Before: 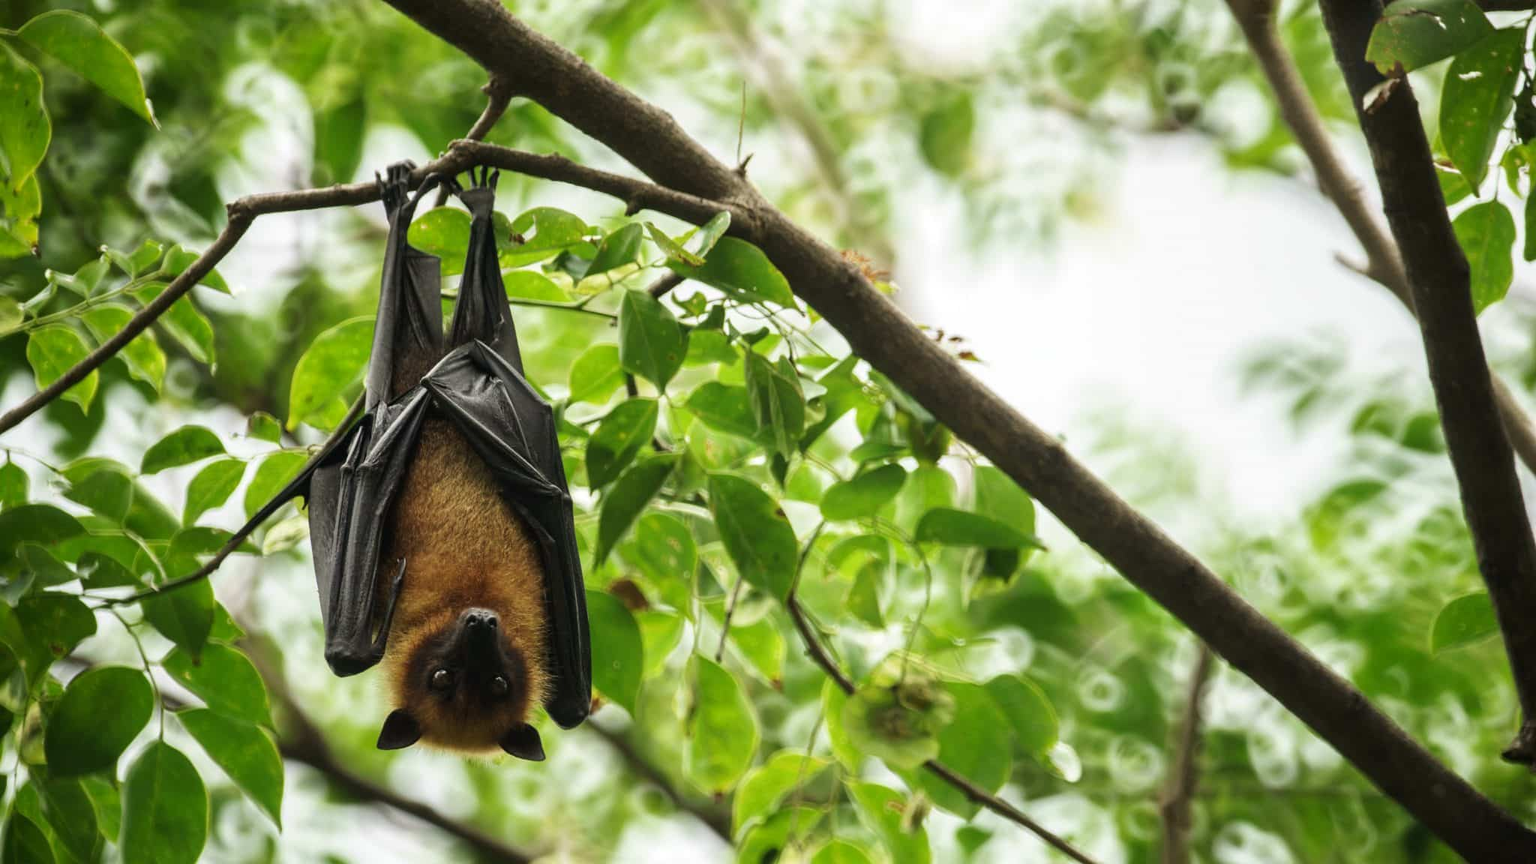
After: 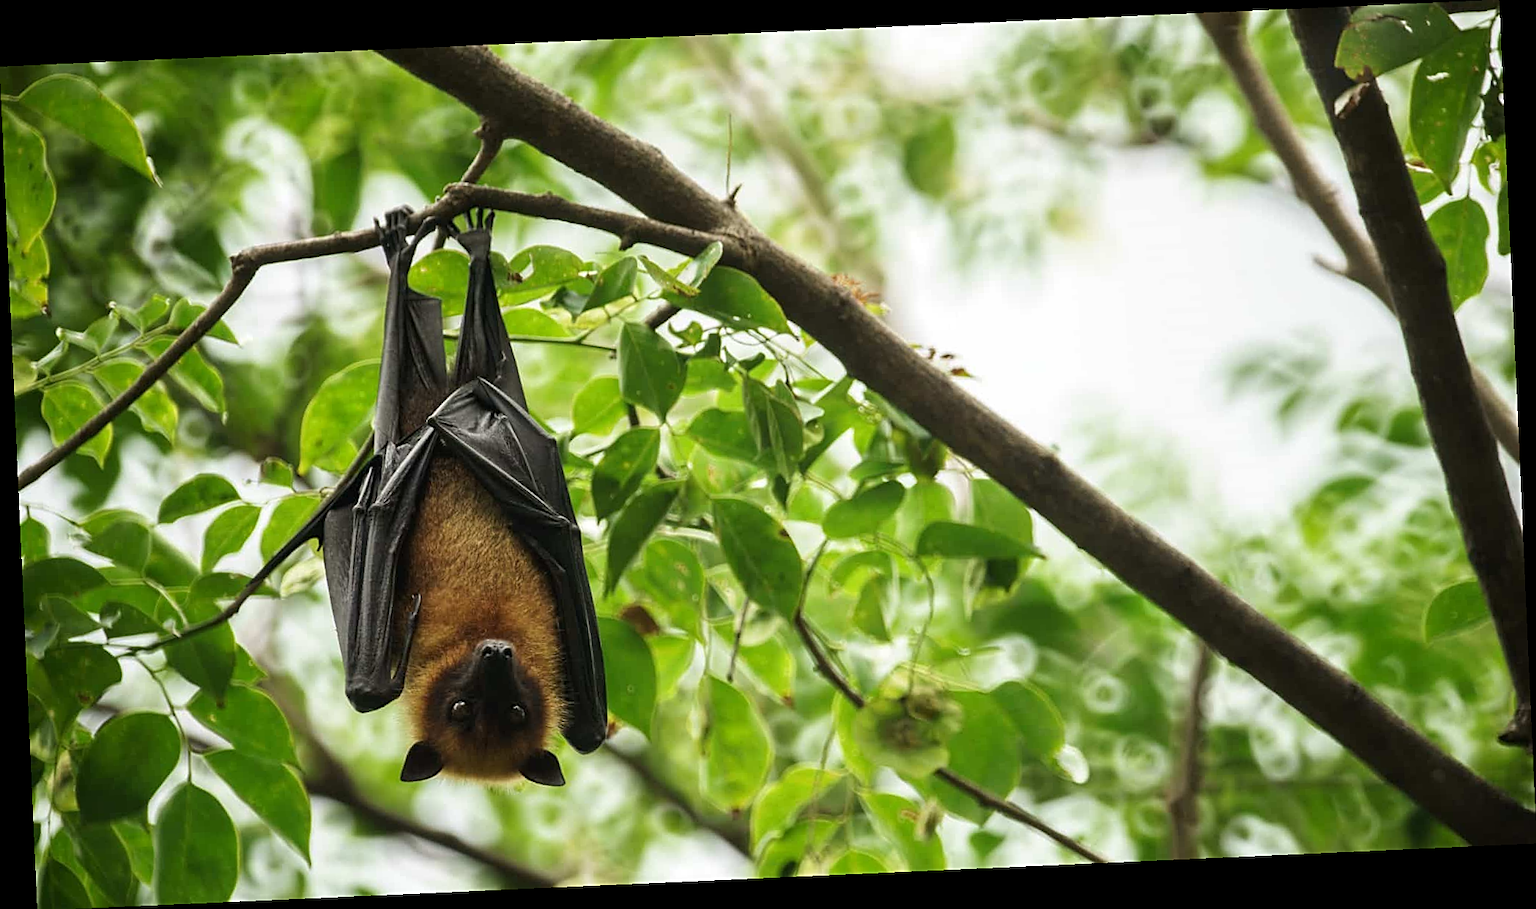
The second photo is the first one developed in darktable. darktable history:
sharpen: on, module defaults
rotate and perspective: rotation -2.56°, automatic cropping off
